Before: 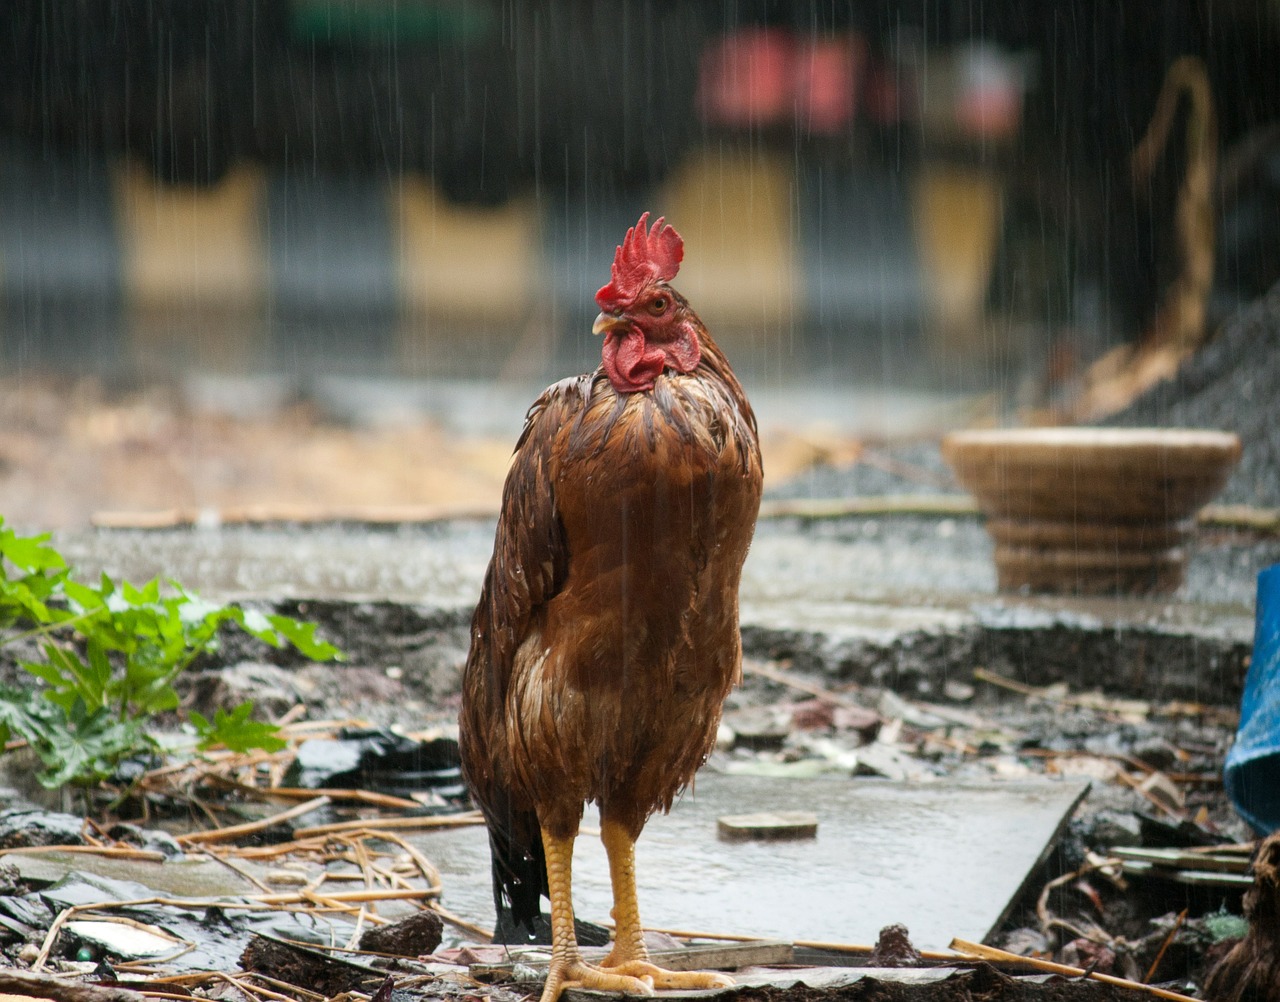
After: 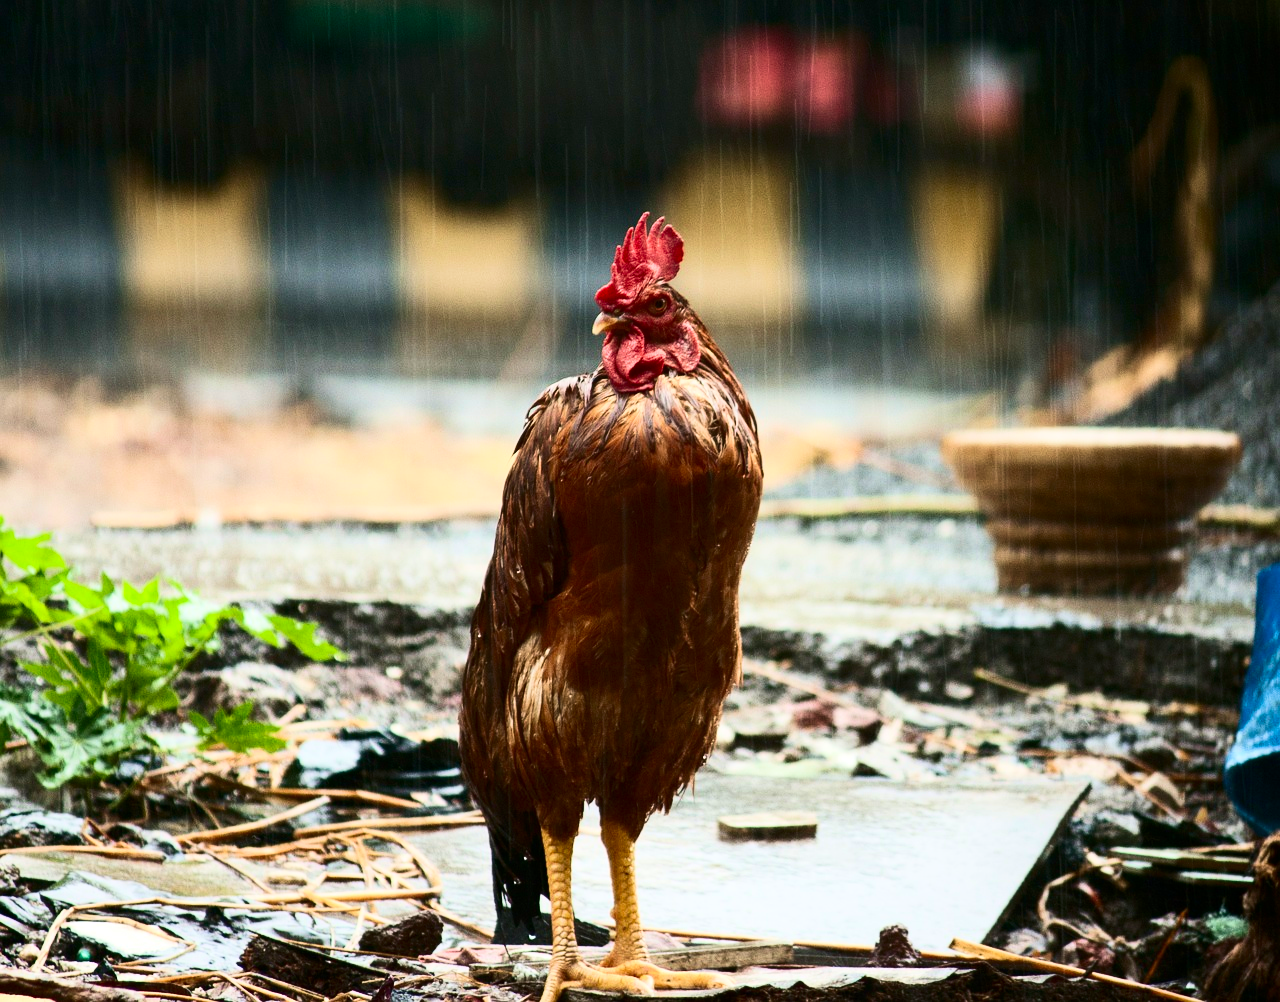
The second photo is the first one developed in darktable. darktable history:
velvia: on, module defaults
tone equalizer: edges refinement/feathering 500, mask exposure compensation -1.57 EV, preserve details guided filter
contrast brightness saturation: contrast 0.404, brightness 0.054, saturation 0.251
